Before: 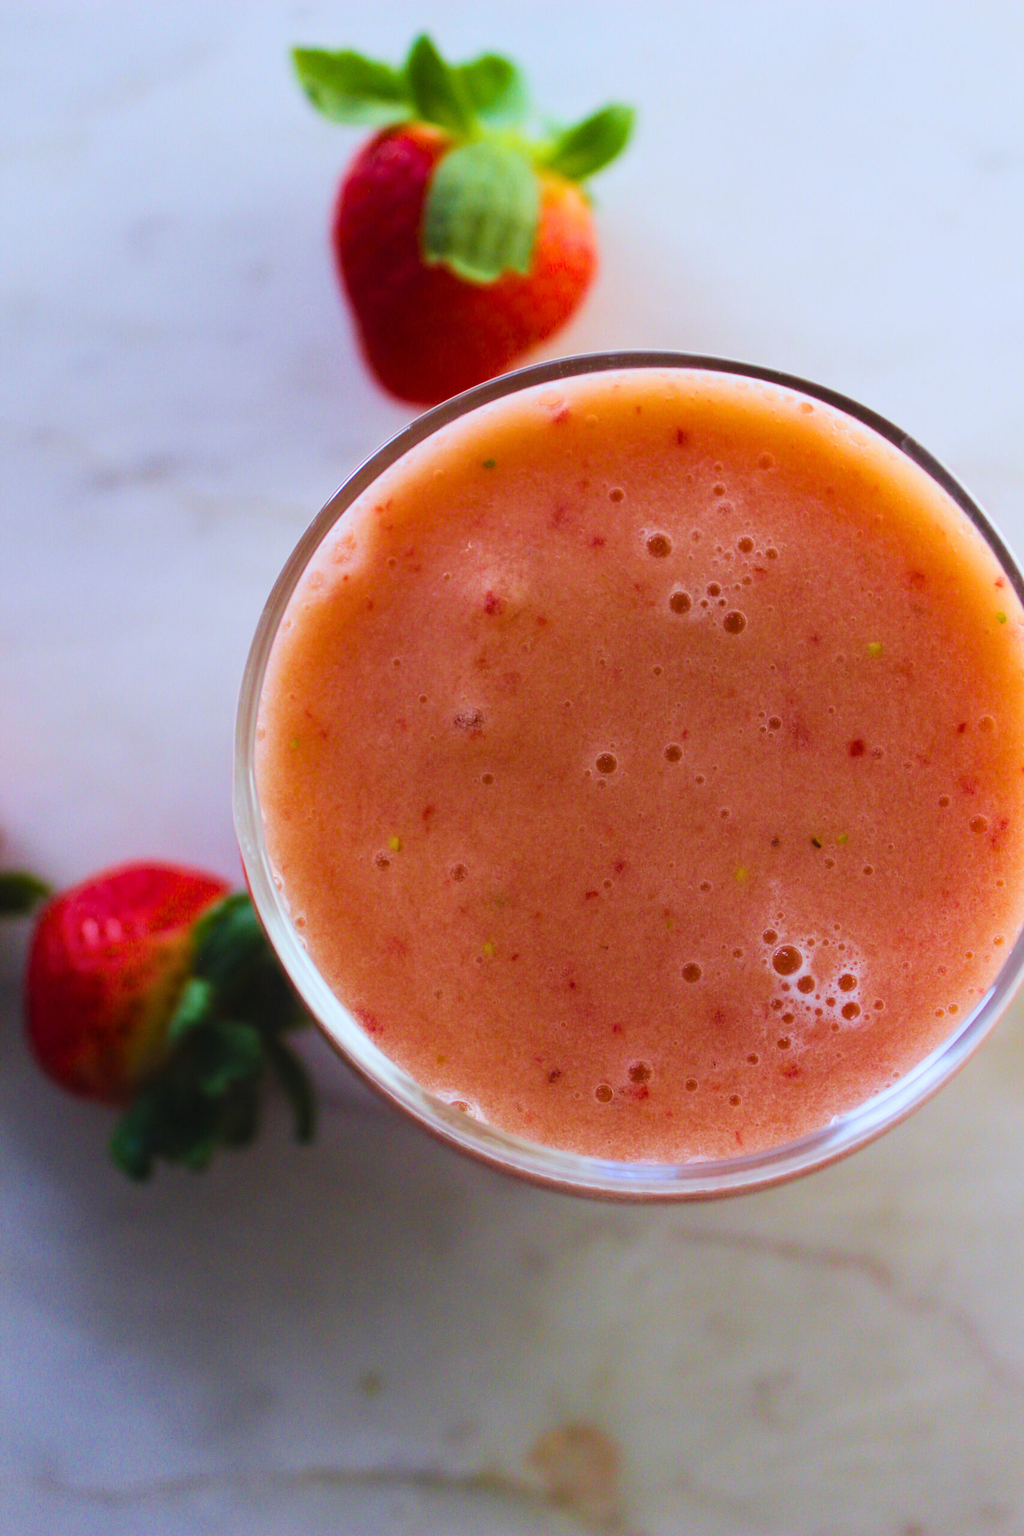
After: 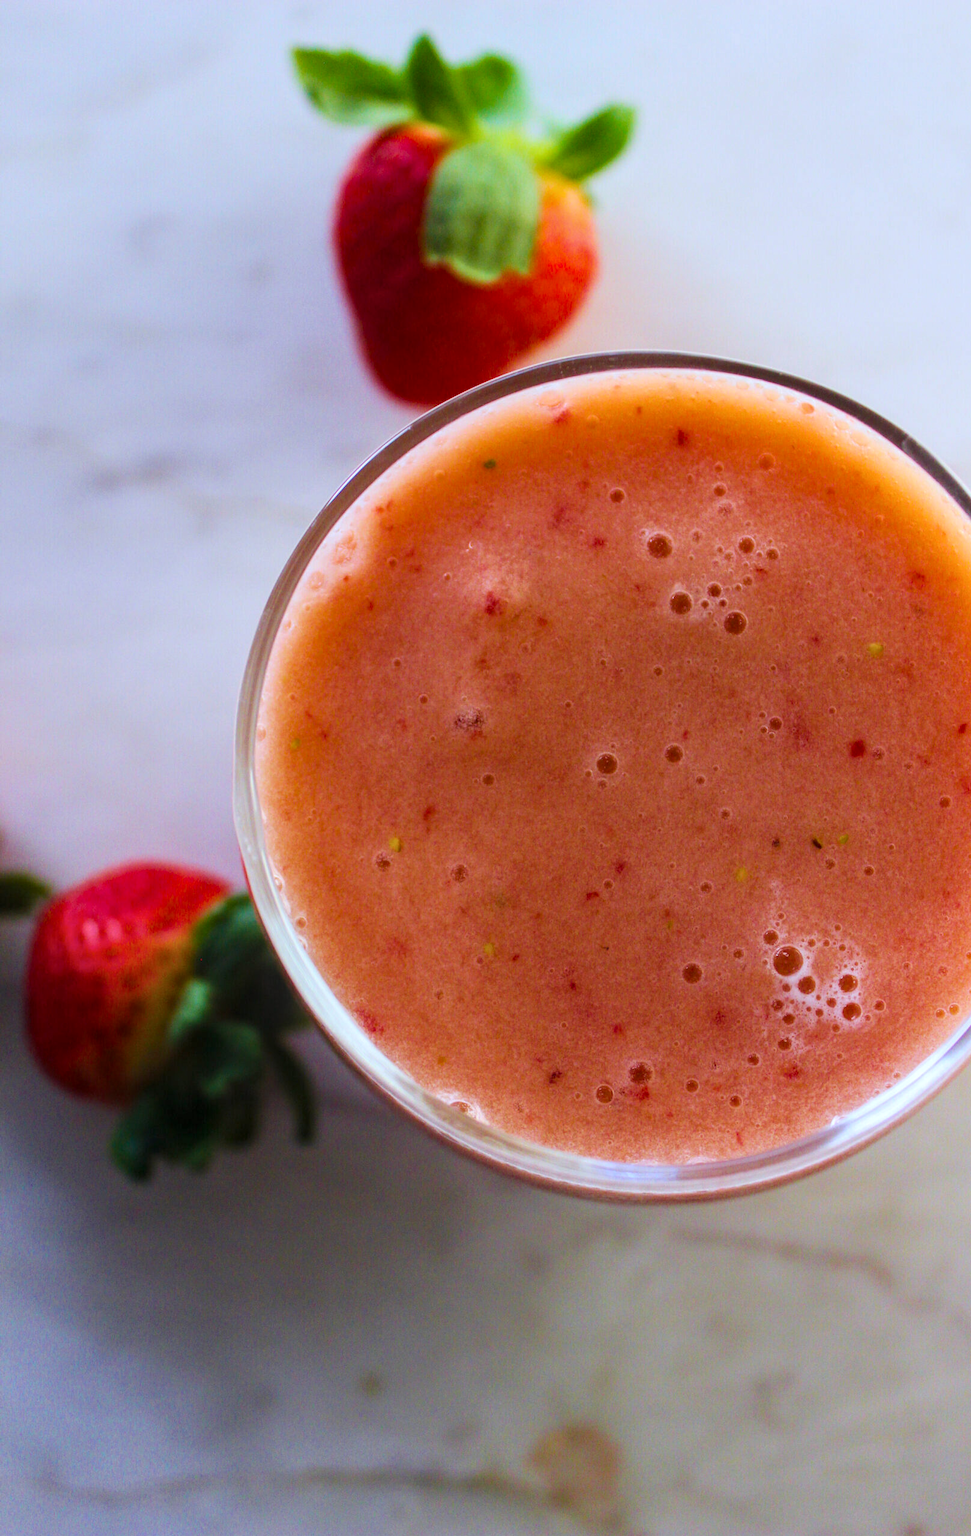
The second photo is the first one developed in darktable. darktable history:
local contrast: on, module defaults
crop and rotate: right 5.167%
